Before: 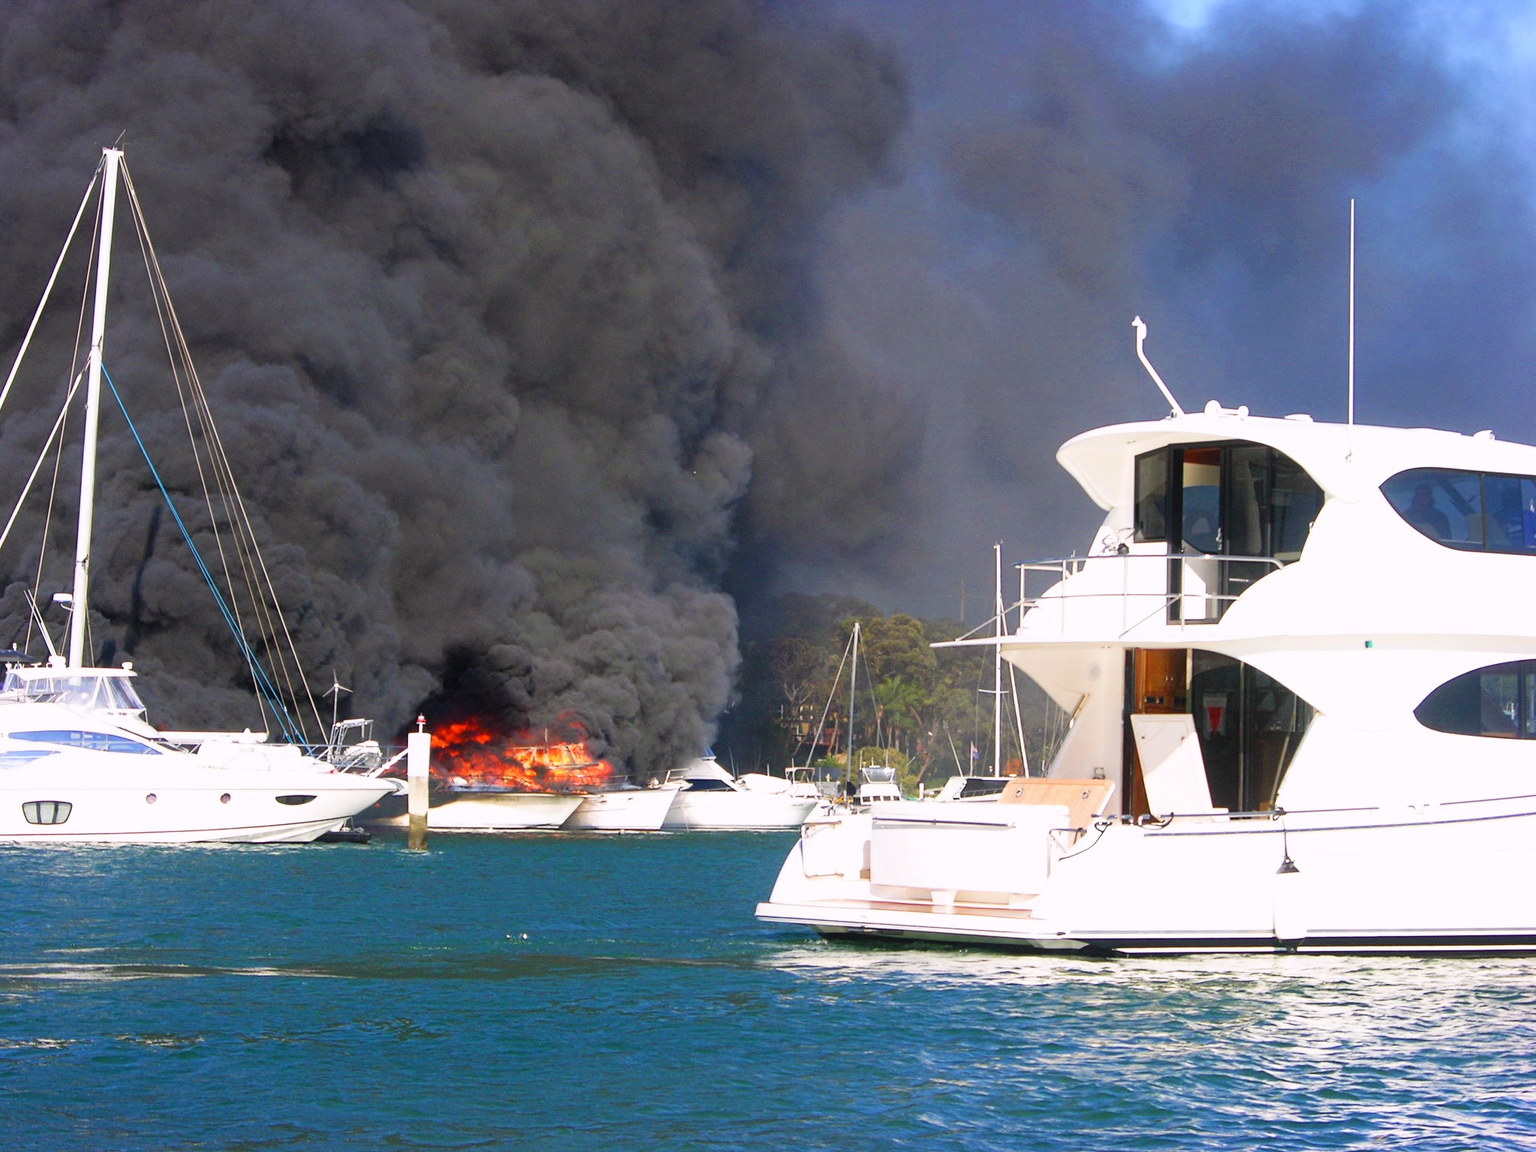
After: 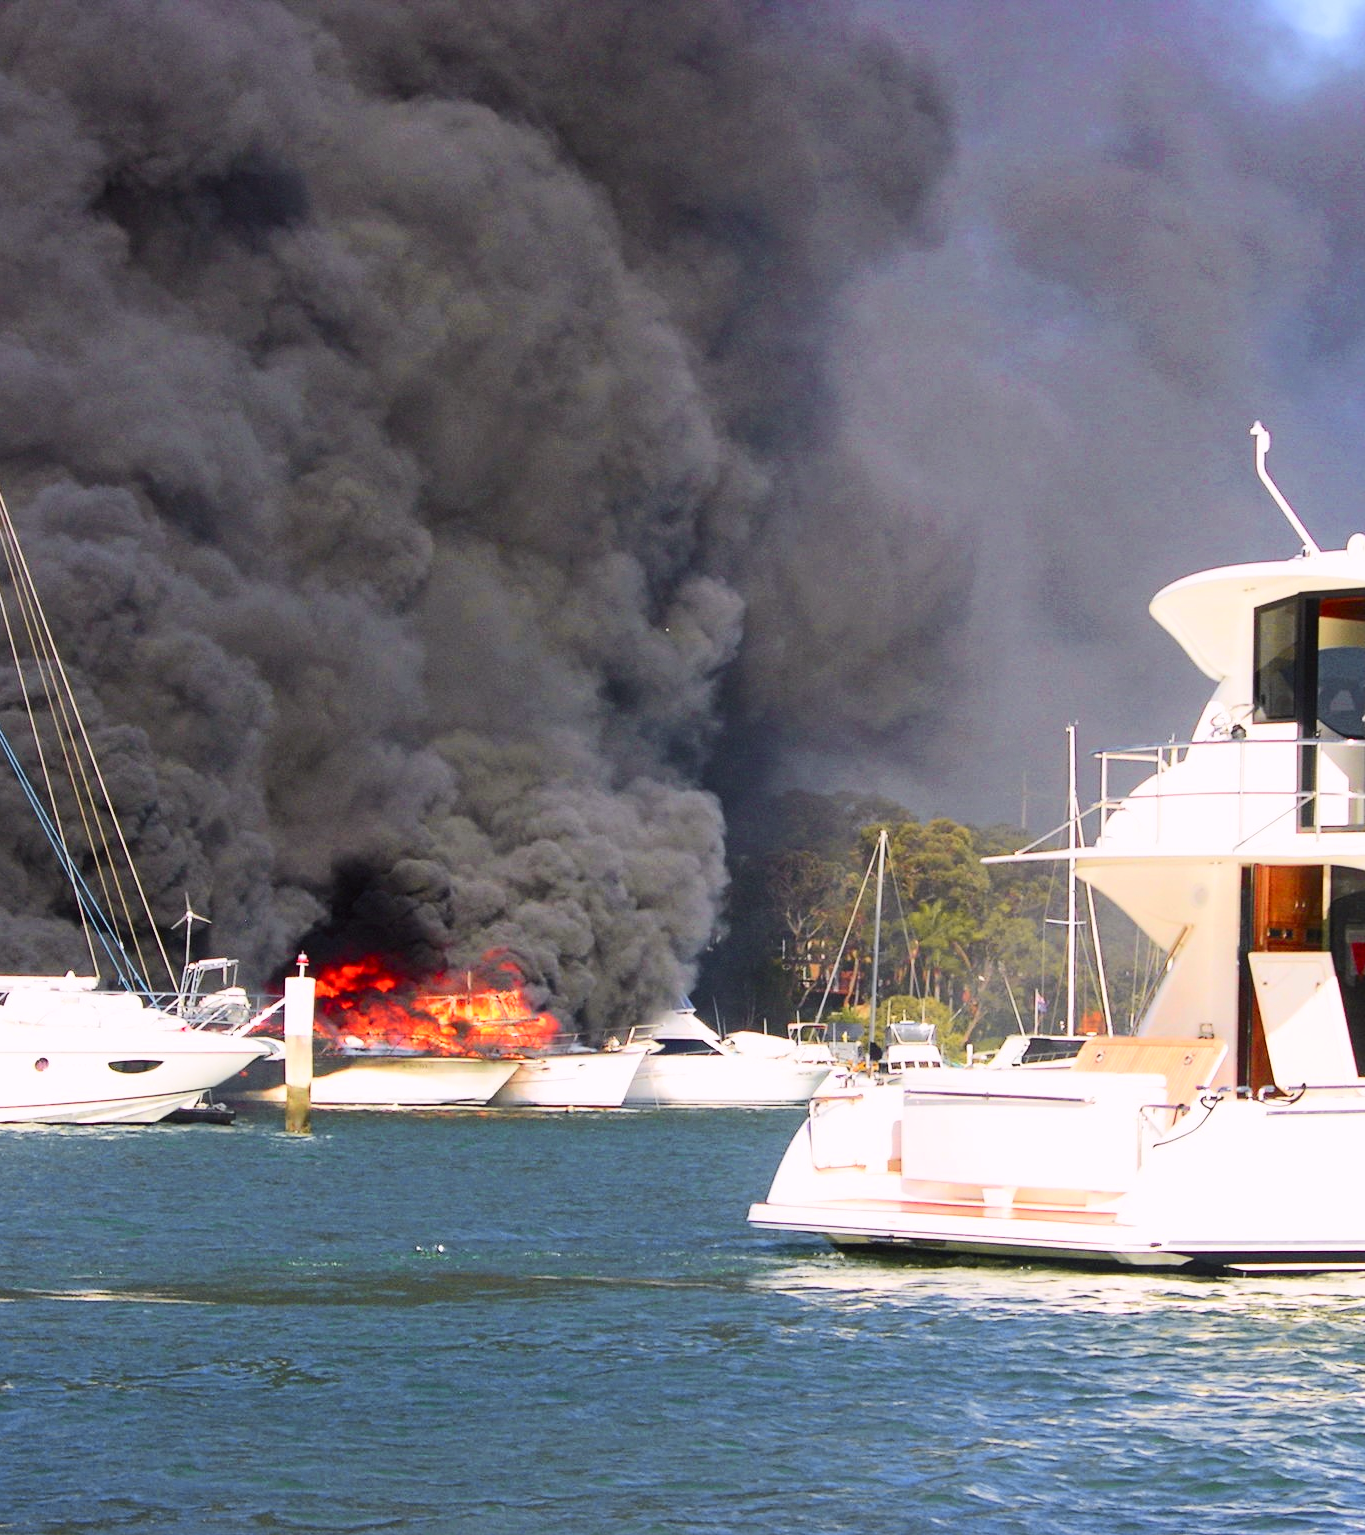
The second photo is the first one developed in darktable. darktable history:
crop and rotate: left 12.648%, right 20.685%
contrast equalizer: y [[0.5 ×6], [0.5 ×6], [0.975, 0.964, 0.925, 0.865, 0.793, 0.721], [0 ×6], [0 ×6]]
tone curve: curves: ch0 [(0, 0) (0.239, 0.248) (0.508, 0.606) (0.828, 0.878) (1, 1)]; ch1 [(0, 0) (0.401, 0.42) (0.442, 0.47) (0.492, 0.498) (0.511, 0.516) (0.555, 0.586) (0.681, 0.739) (1, 1)]; ch2 [(0, 0) (0.411, 0.433) (0.5, 0.504) (0.545, 0.574) (1, 1)], color space Lab, independent channels, preserve colors none
